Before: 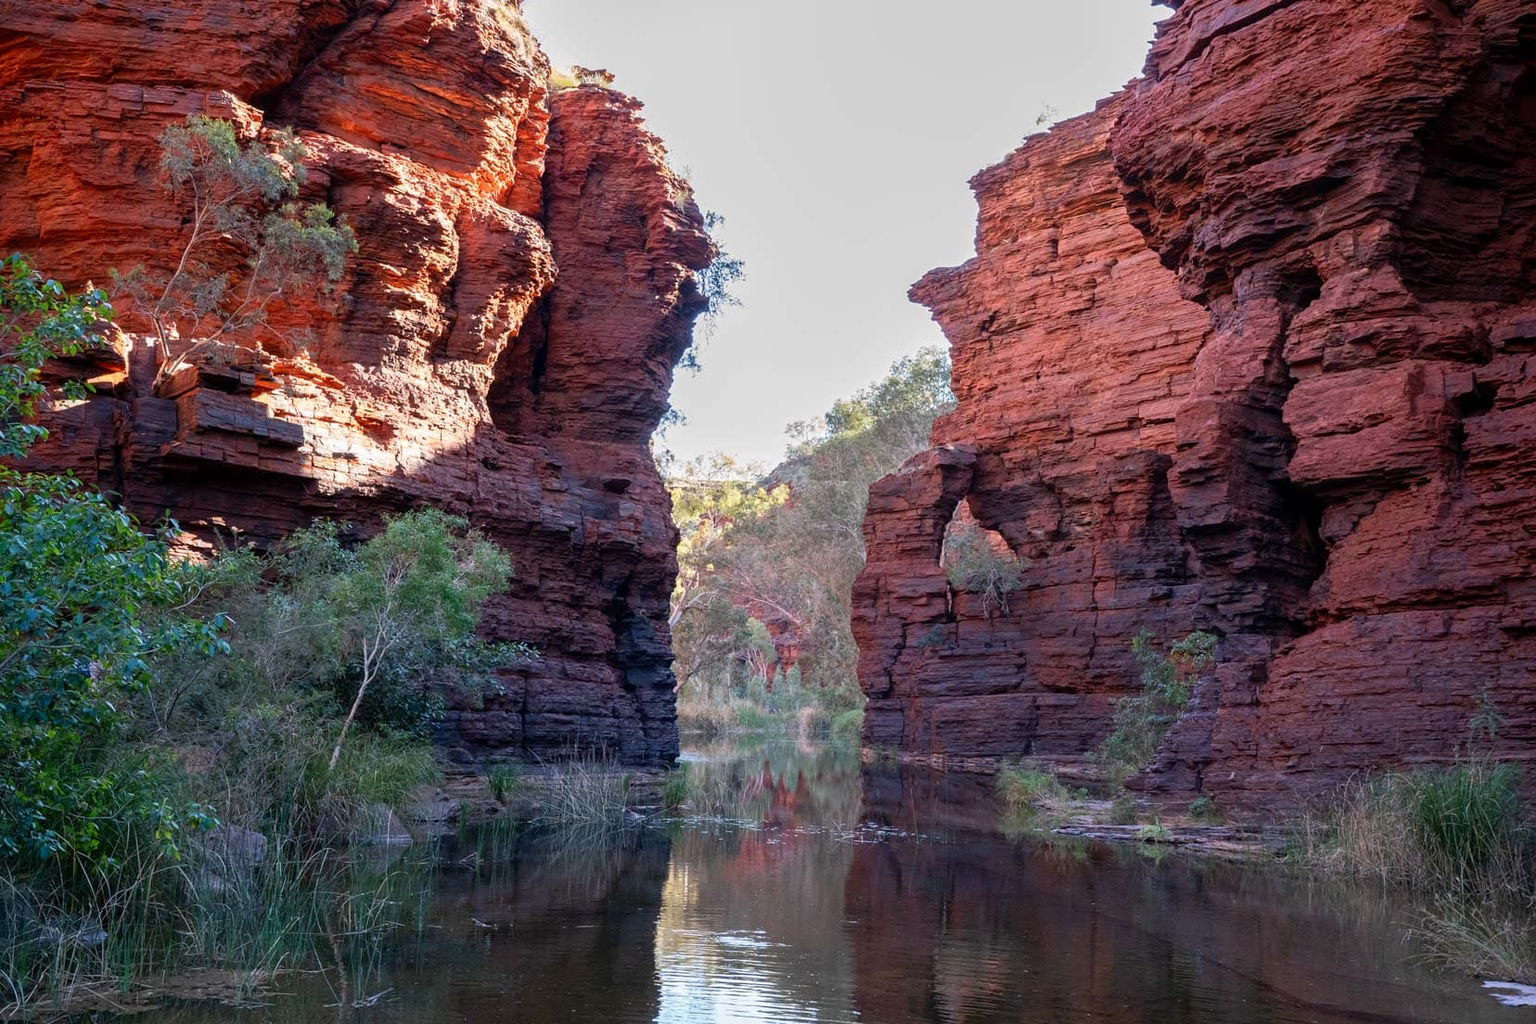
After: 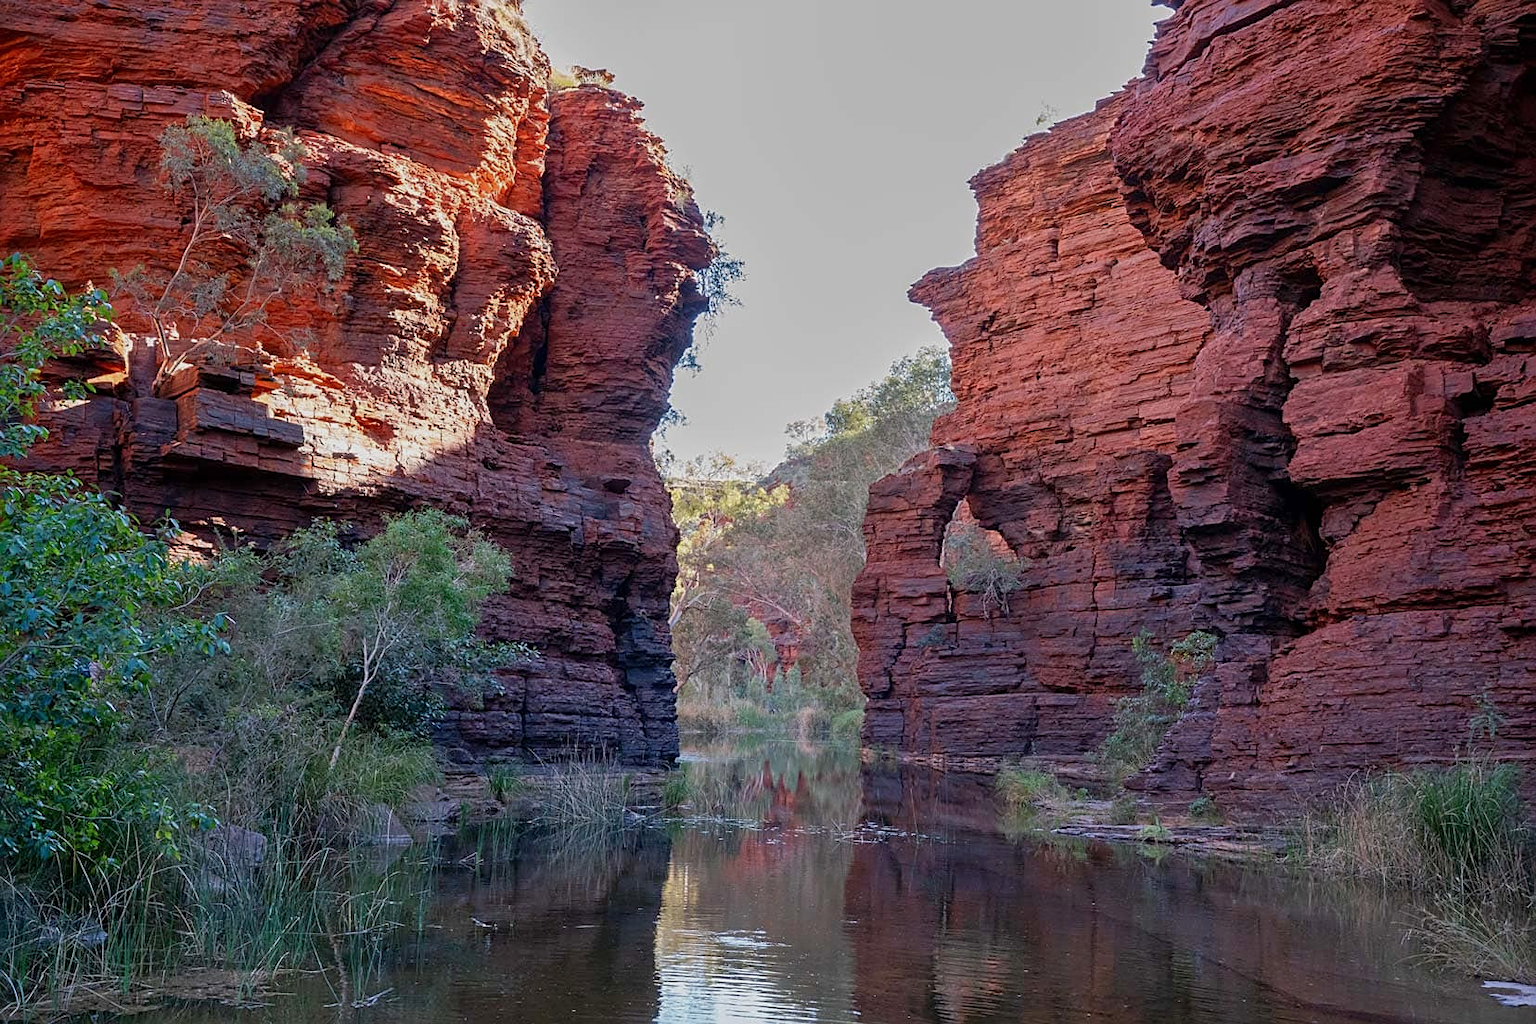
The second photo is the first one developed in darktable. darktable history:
tone equalizer: -8 EV 0.25 EV, -7 EV 0.417 EV, -6 EV 0.417 EV, -5 EV 0.25 EV, -3 EV -0.25 EV, -2 EV -0.417 EV, -1 EV -0.417 EV, +0 EV -0.25 EV, edges refinement/feathering 500, mask exposure compensation -1.57 EV, preserve details guided filter
sharpen: on, module defaults
